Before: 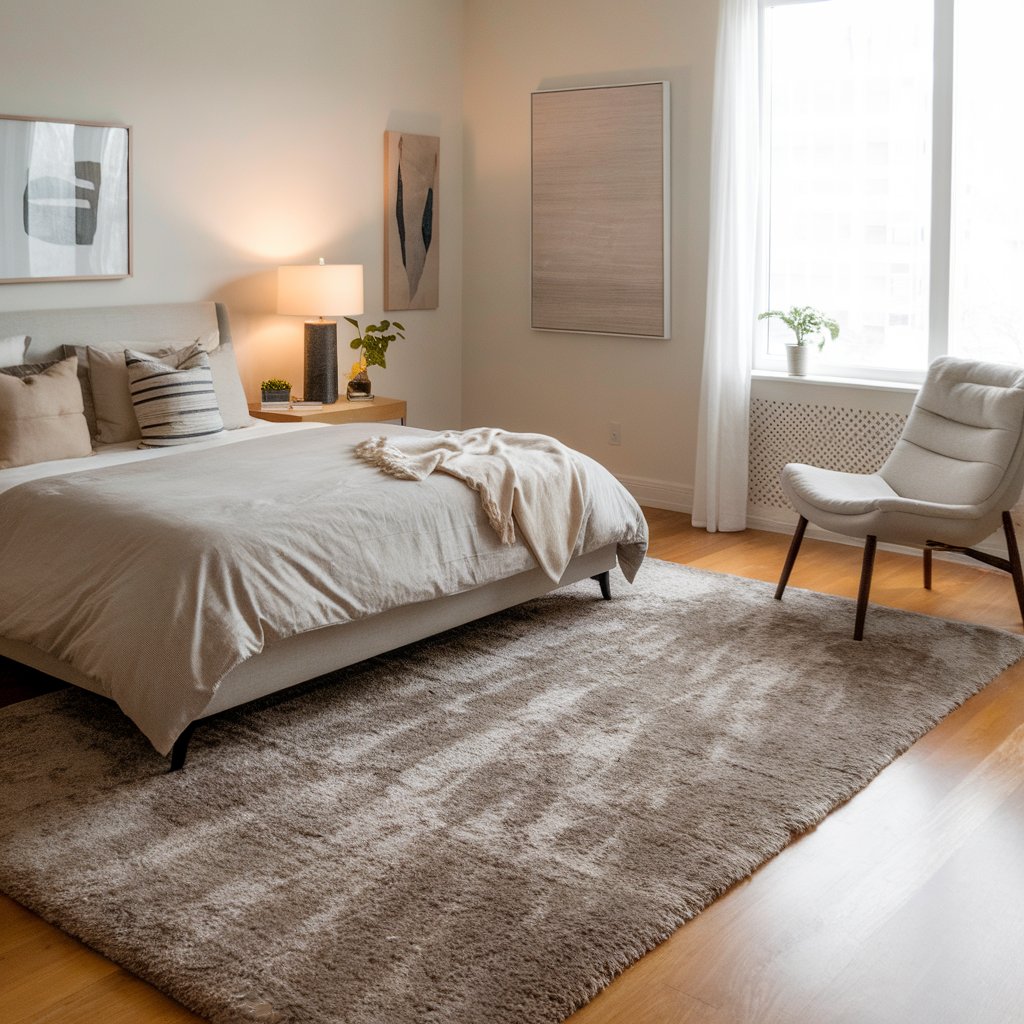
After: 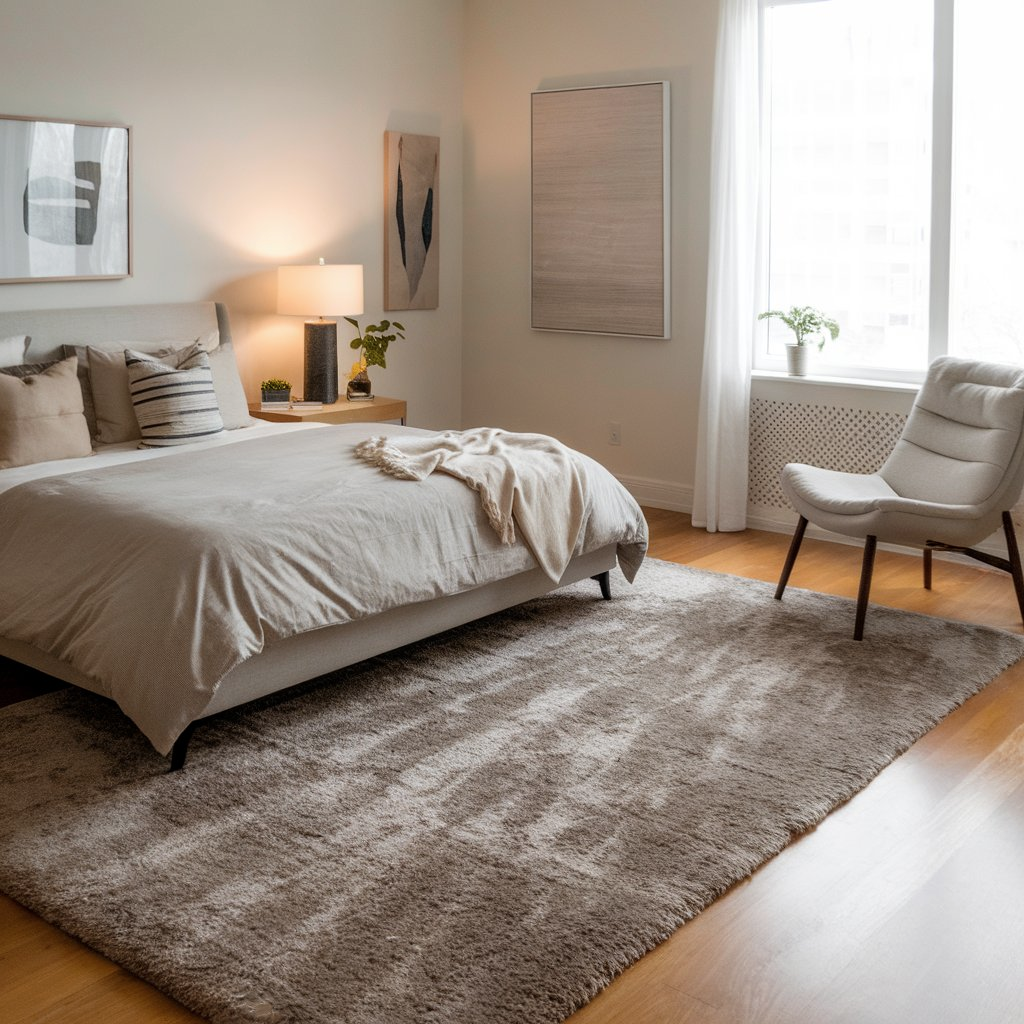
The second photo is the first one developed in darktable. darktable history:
contrast brightness saturation: saturation -0.059
levels: black 3.78%, levels [0, 0.51, 1]
